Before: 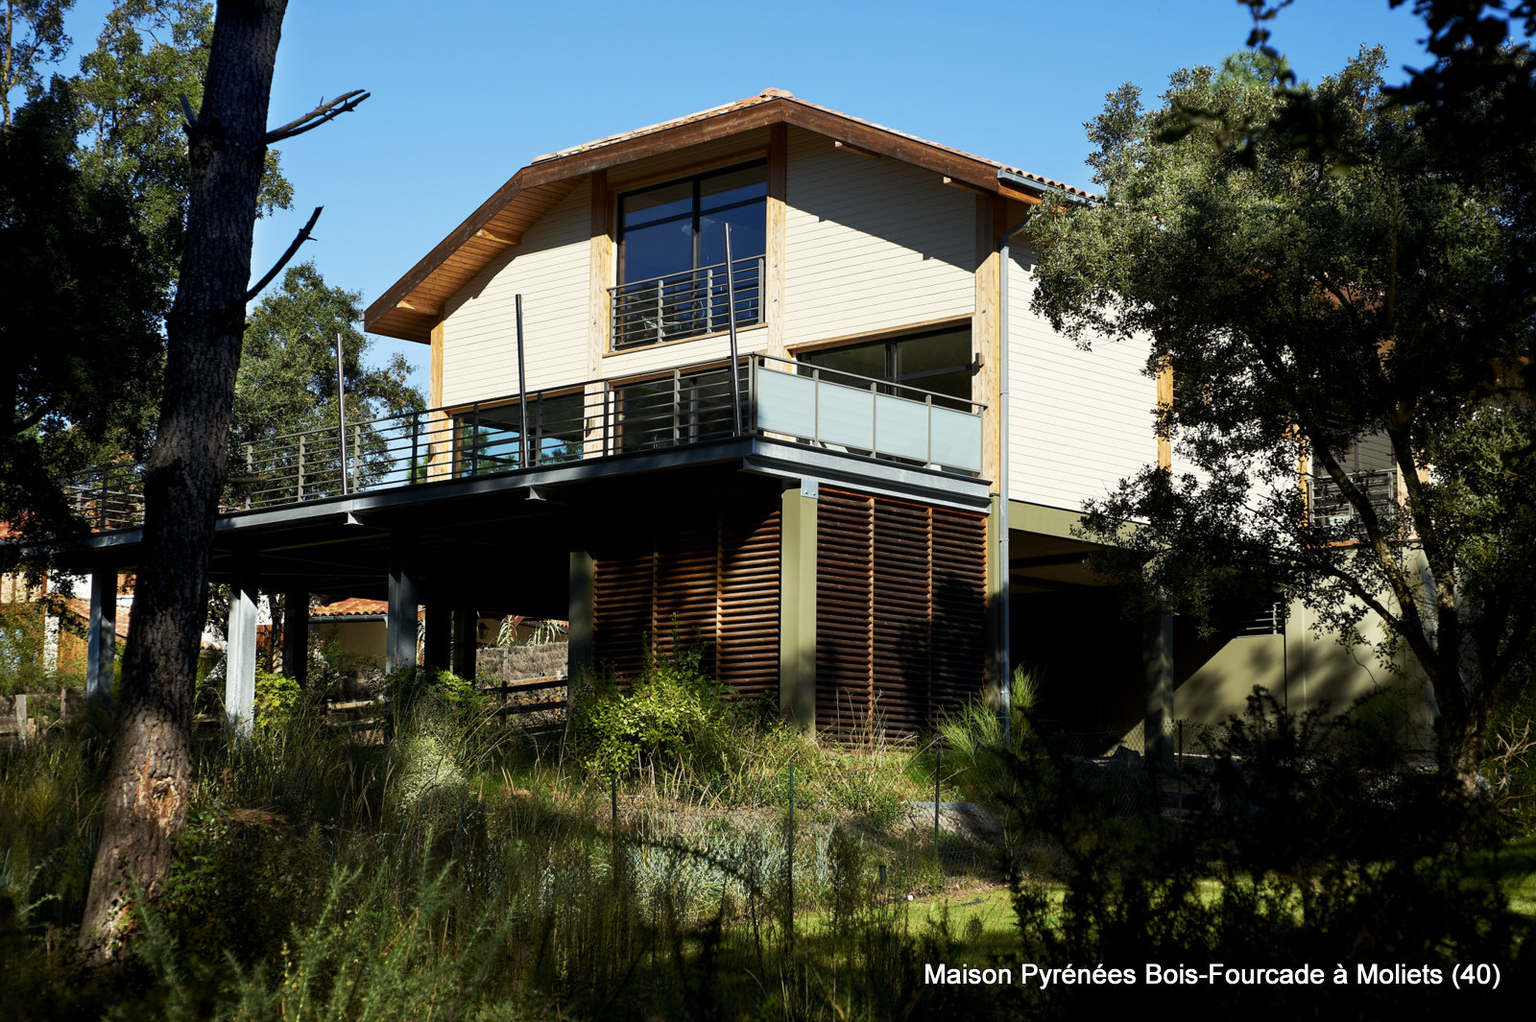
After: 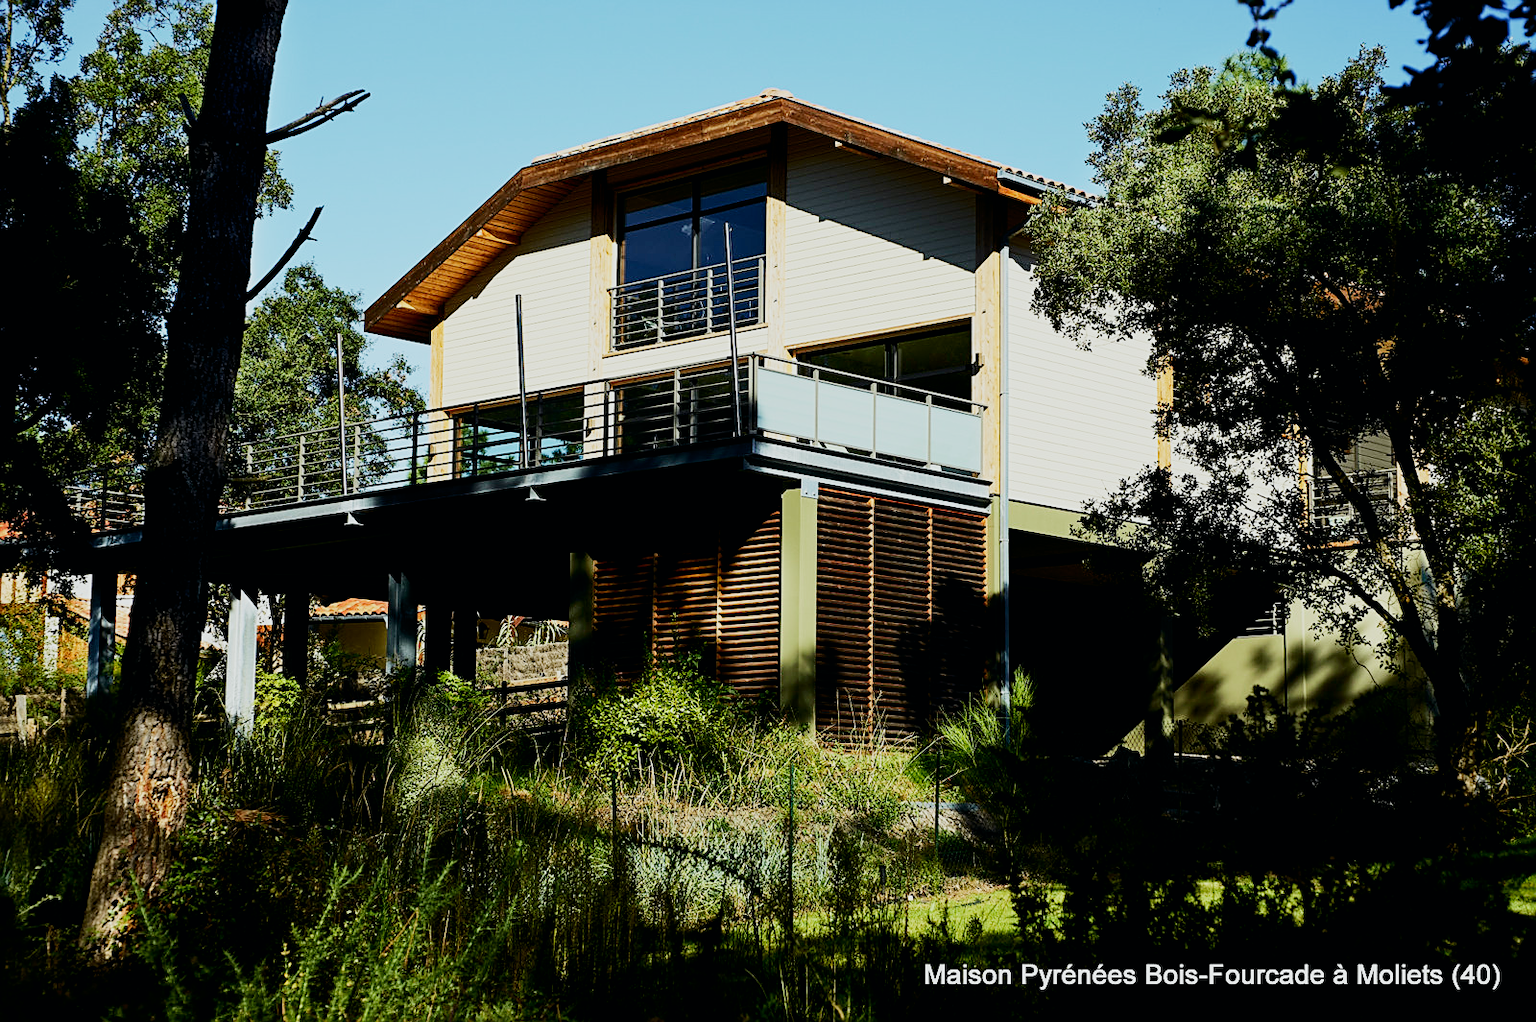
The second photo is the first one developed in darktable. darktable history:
sharpen: on, module defaults
filmic rgb: black relative exposure -7.08 EV, white relative exposure 5.36 EV, hardness 3.03, preserve chrominance no, color science v4 (2020), iterations of high-quality reconstruction 0
exposure: exposure 0.084 EV, compensate highlight preservation false
tone curve: curves: ch0 [(0, 0) (0.042, 0.023) (0.157, 0.114) (0.302, 0.308) (0.44, 0.507) (0.607, 0.705) (0.824, 0.882) (1, 0.965)]; ch1 [(0, 0) (0.339, 0.334) (0.445, 0.419) (0.476, 0.454) (0.503, 0.501) (0.517, 0.513) (0.551, 0.567) (0.622, 0.662) (0.706, 0.741) (1, 1)]; ch2 [(0, 0) (0.327, 0.318) (0.417, 0.426) (0.46, 0.453) (0.502, 0.5) (0.514, 0.524) (0.547, 0.572) (0.615, 0.656) (0.717, 0.778) (1, 1)], color space Lab, independent channels, preserve colors none
